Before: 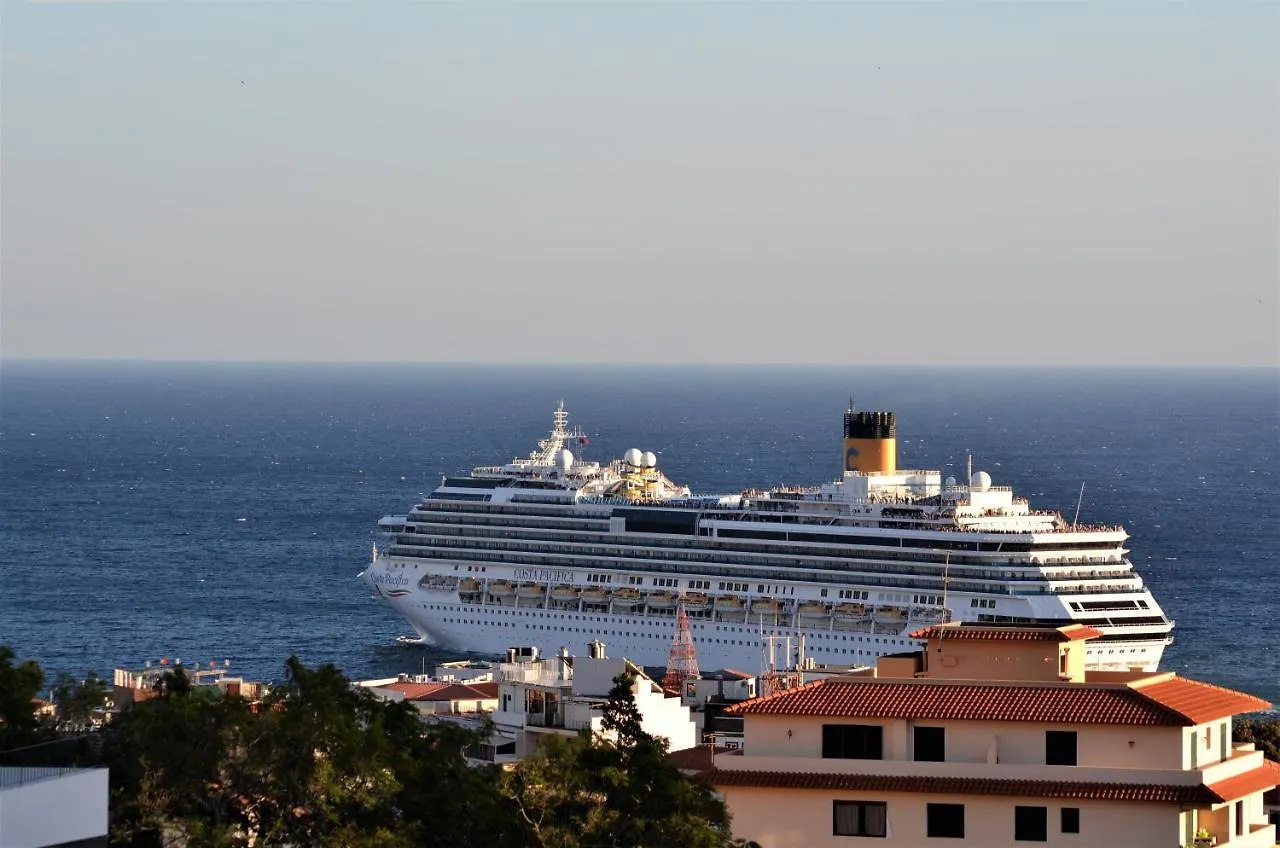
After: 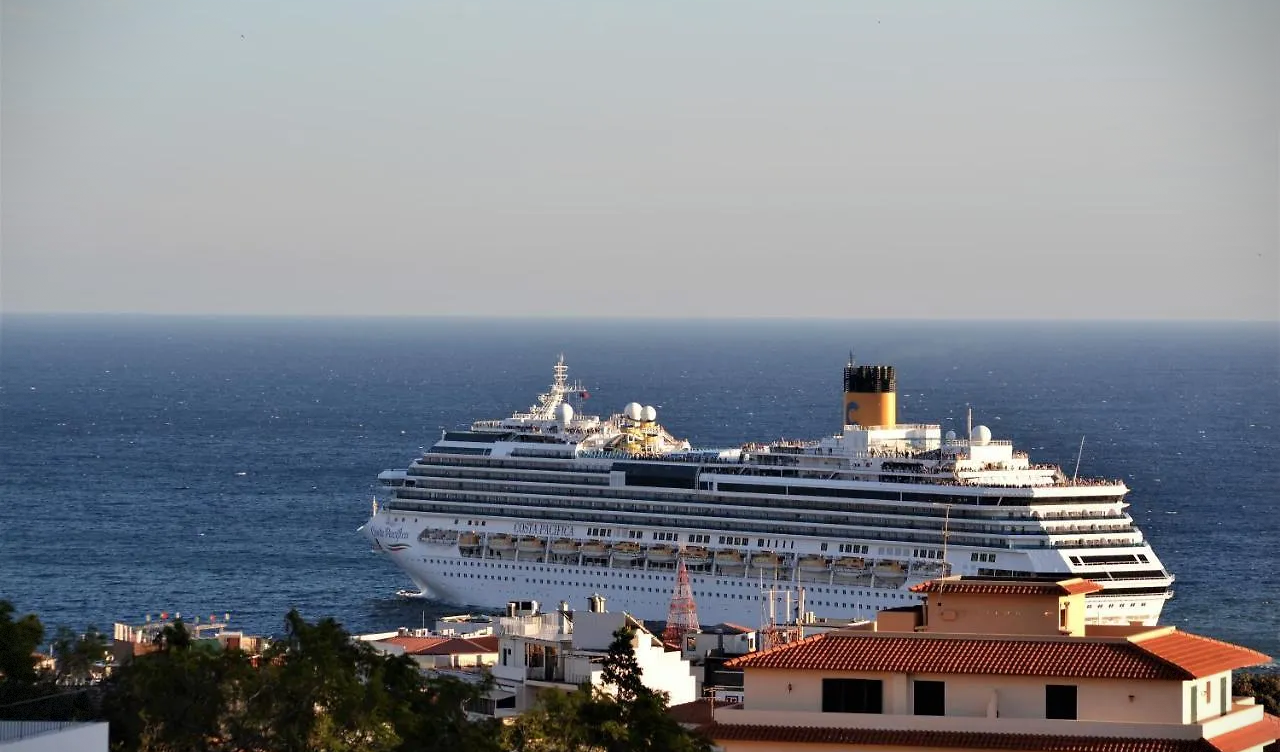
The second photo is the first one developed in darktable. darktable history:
crop and rotate: top 5.526%, bottom 5.786%
vignetting: fall-off start 91.11%, center (-0.029, 0.234), dithering 8-bit output
exposure: compensate highlight preservation false
